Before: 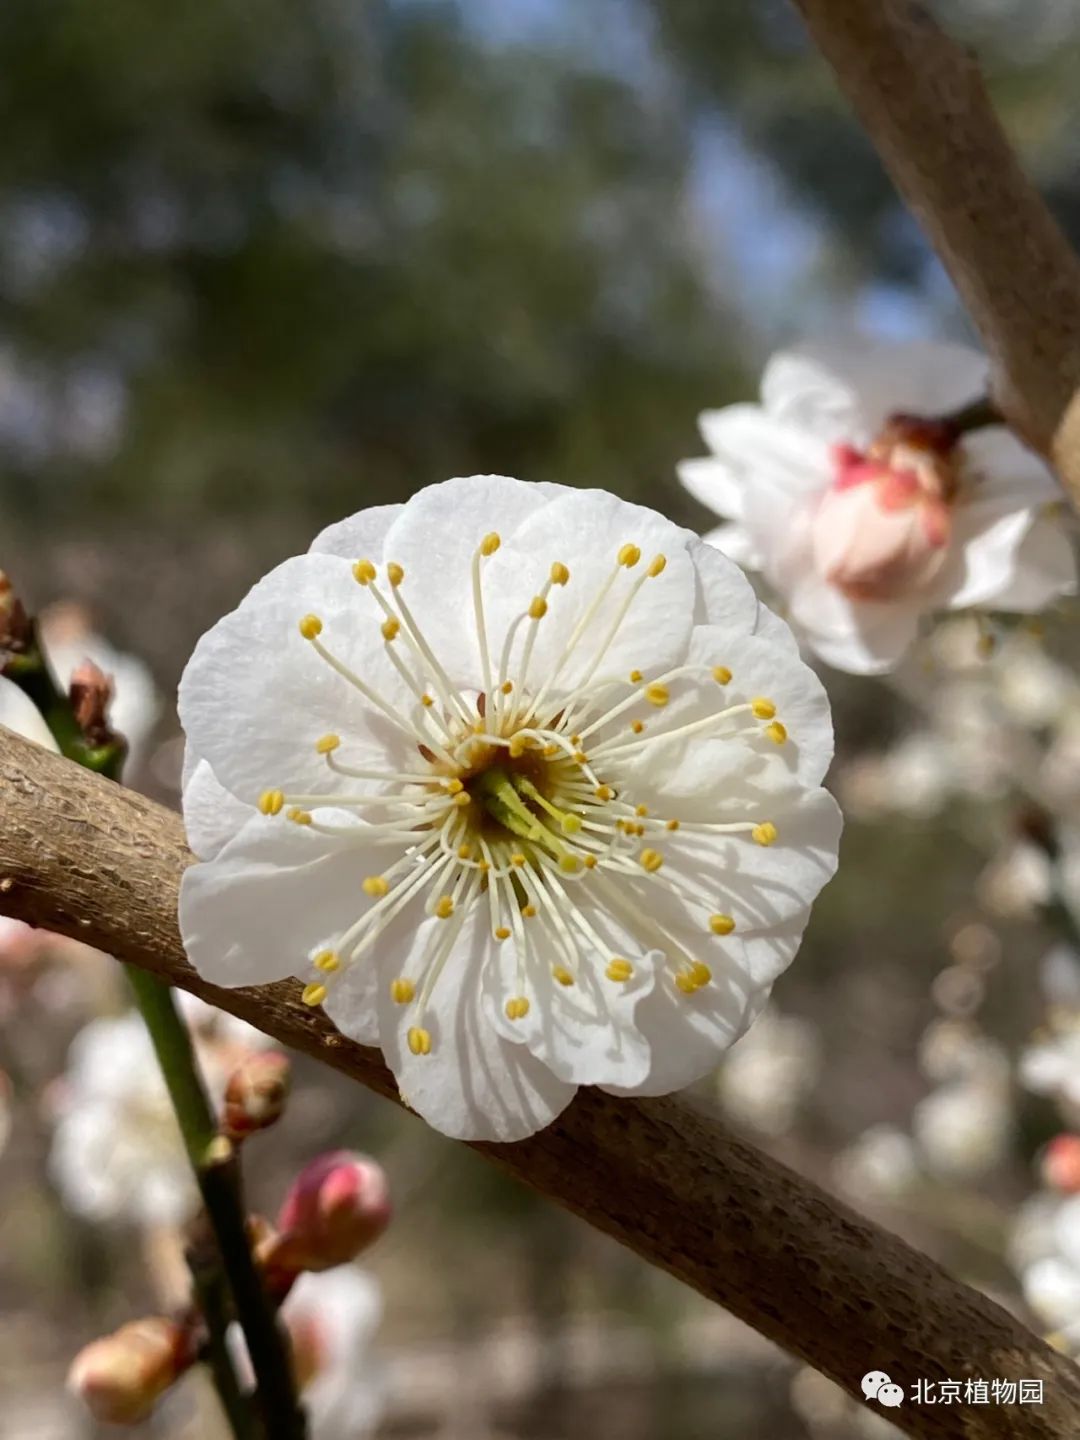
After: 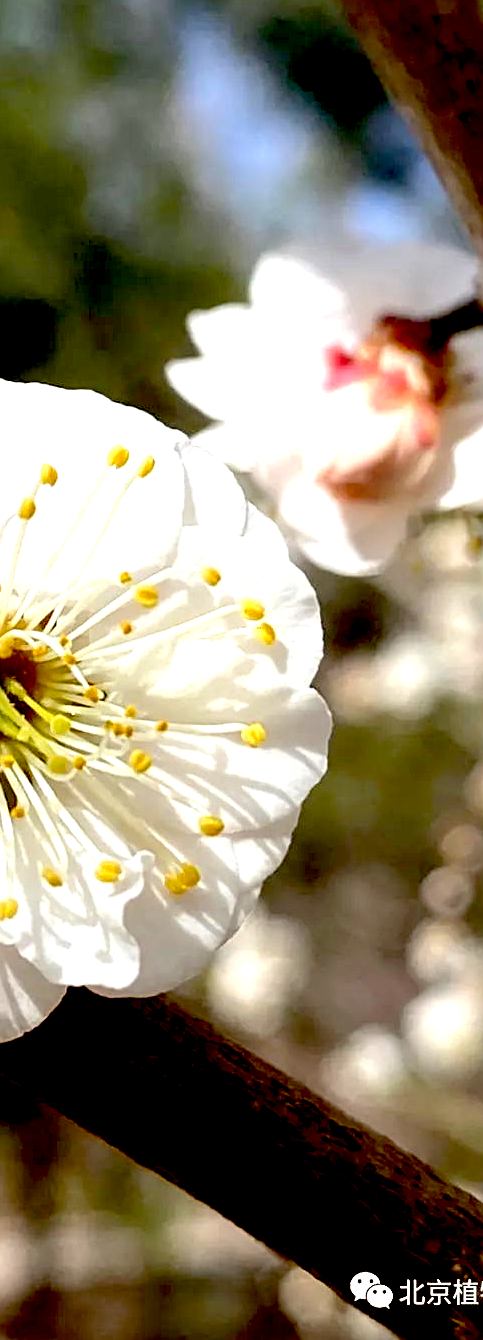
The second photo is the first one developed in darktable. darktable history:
exposure: black level correction 0.034, exposure 0.902 EV, compensate highlight preservation false
crop: left 47.343%, top 6.899%, right 7.902%
sharpen: on, module defaults
